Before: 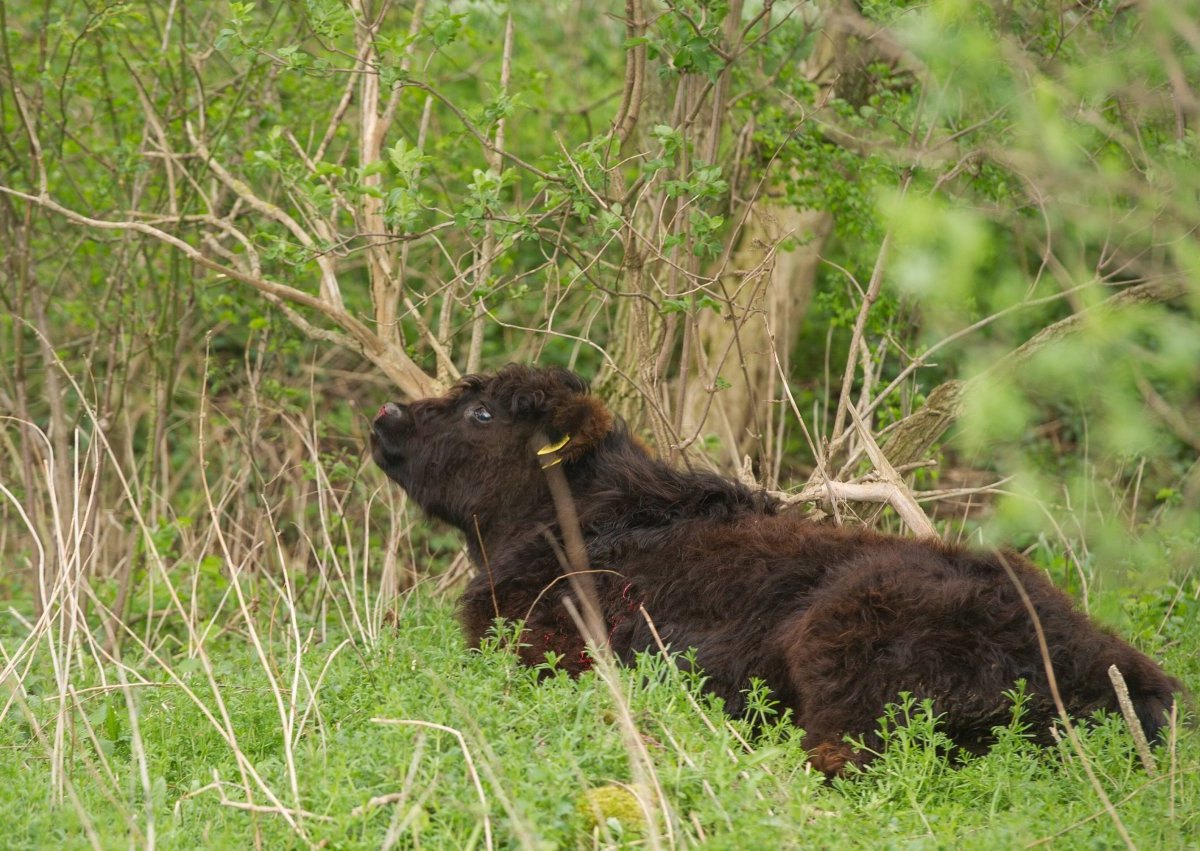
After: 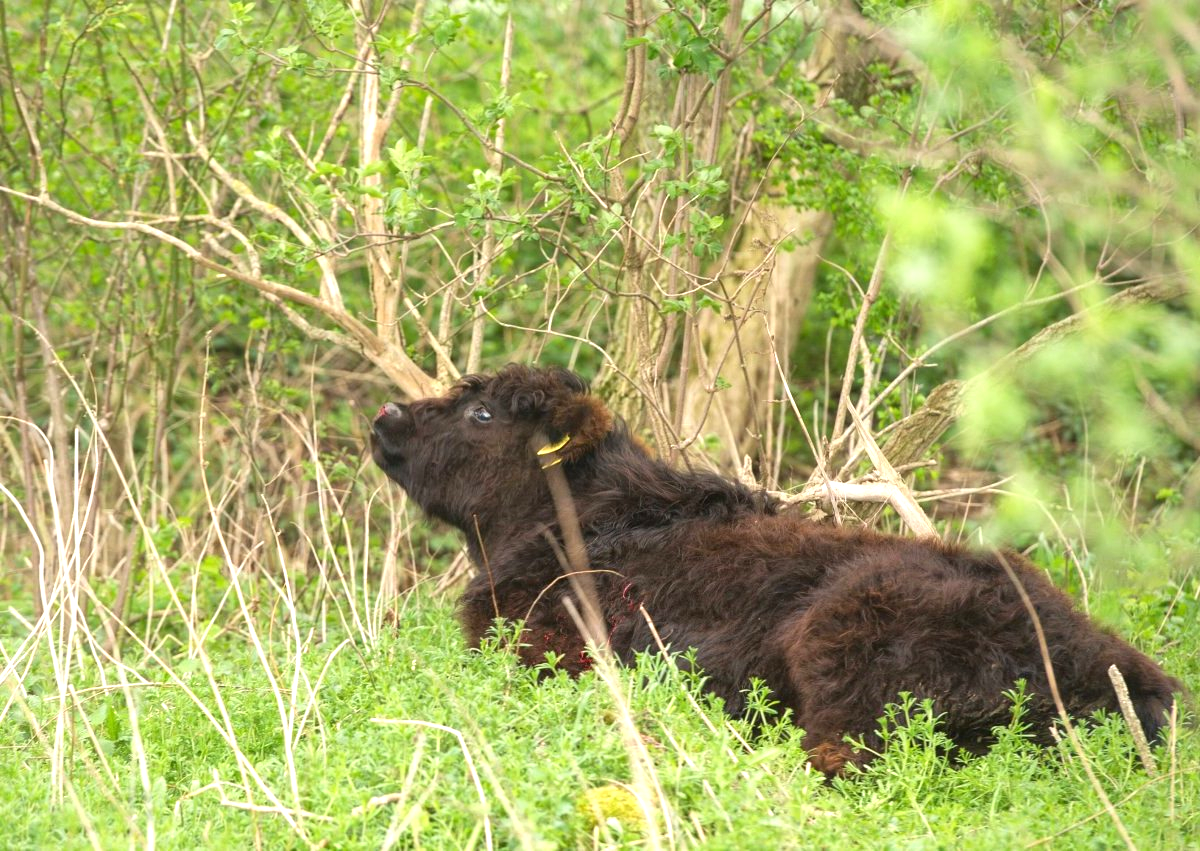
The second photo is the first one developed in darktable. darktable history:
local contrast: mode bilateral grid, contrast 15, coarseness 36, detail 106%, midtone range 0.2
exposure: exposure 0.825 EV, compensate exposure bias true, compensate highlight preservation false
